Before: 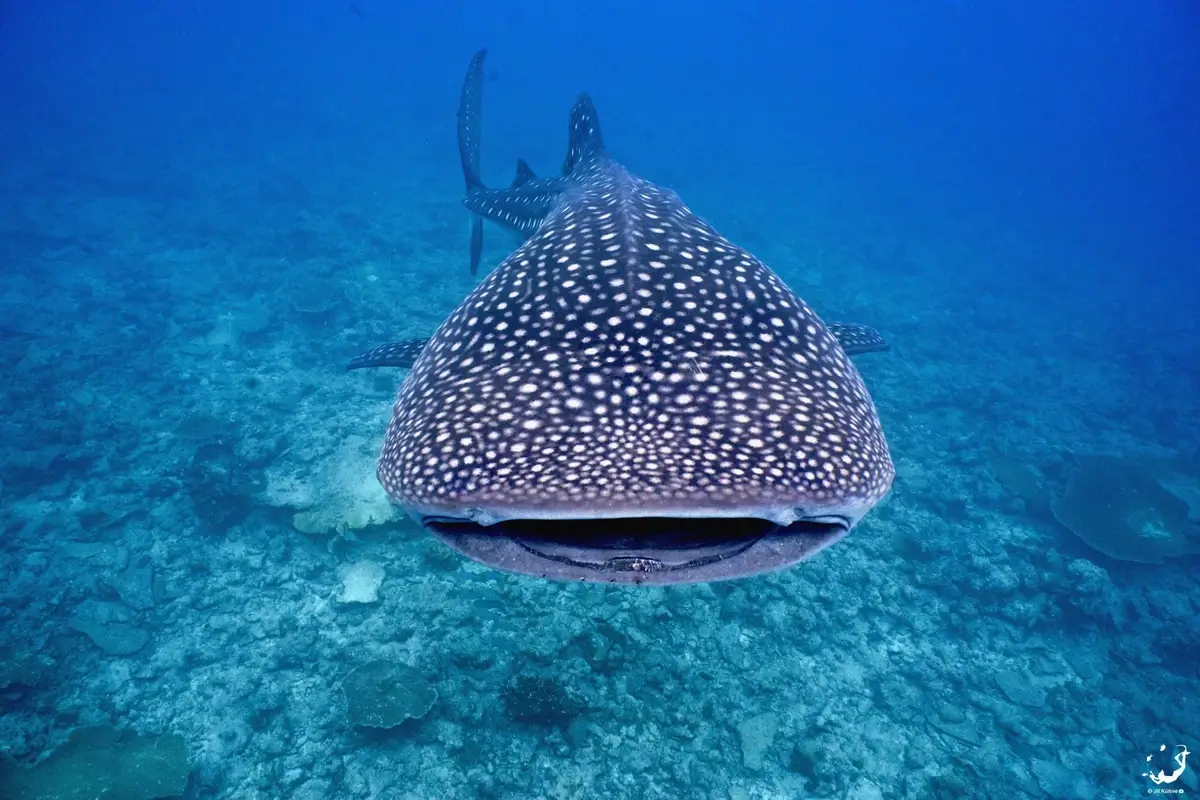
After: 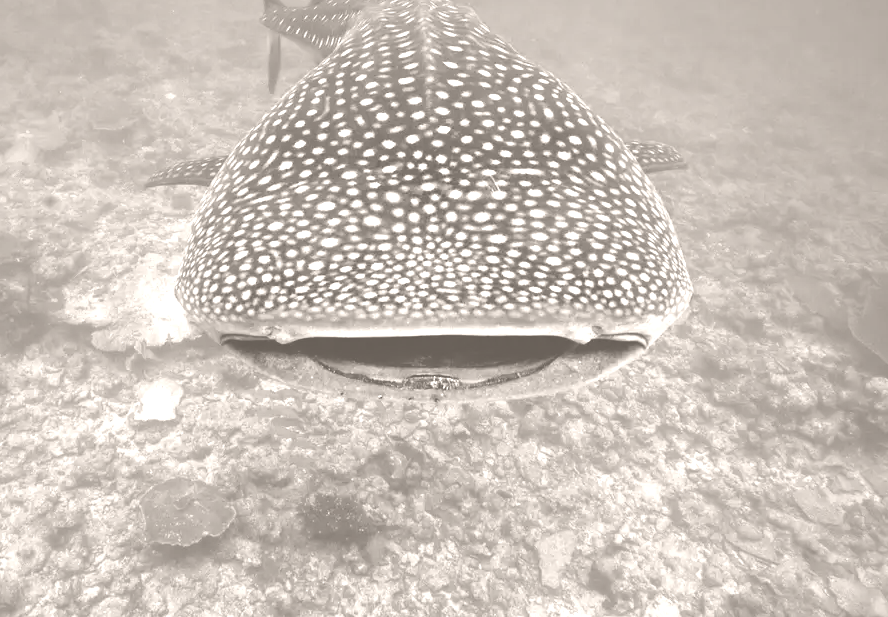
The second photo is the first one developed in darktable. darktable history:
exposure: black level correction -0.008, exposure 0.067 EV, compensate highlight preservation false
colorize: hue 34.49°, saturation 35.33%, source mix 100%, lightness 55%, version 1
crop: left 16.871%, top 22.857%, right 9.116%
